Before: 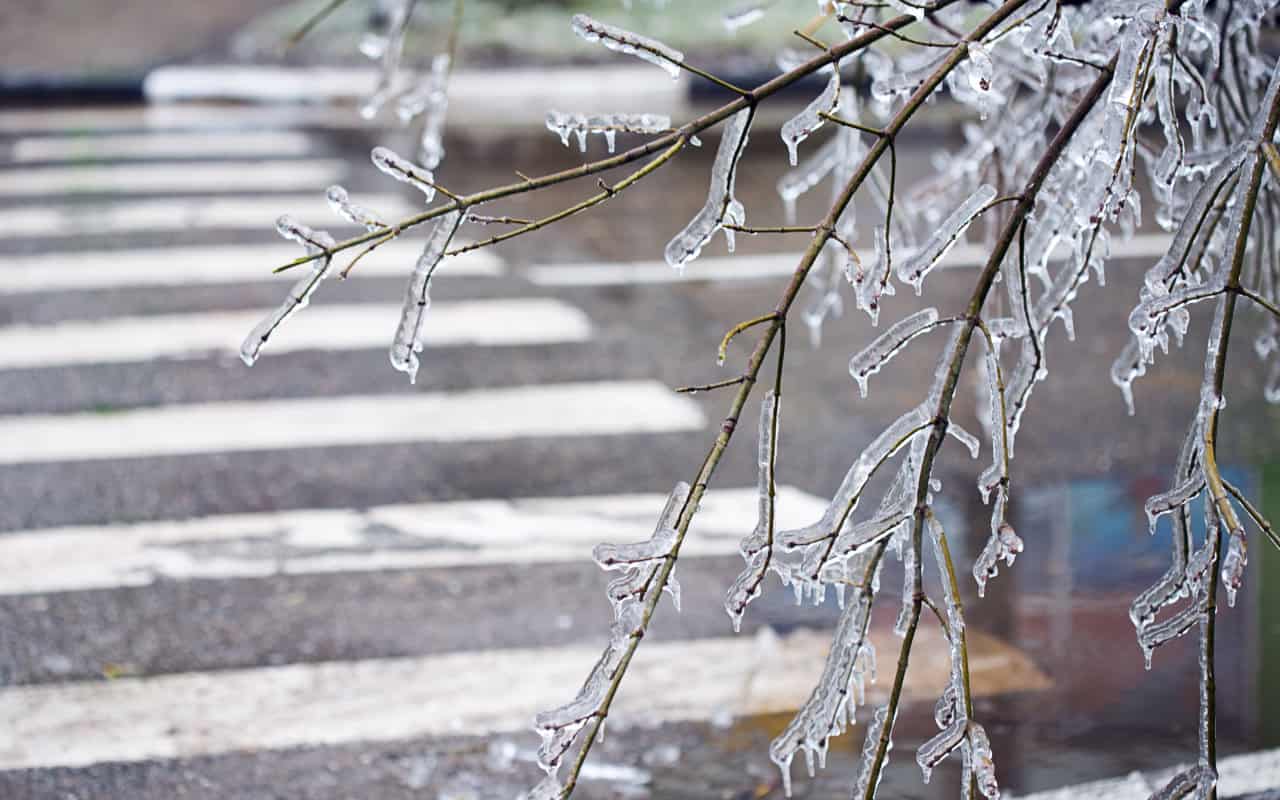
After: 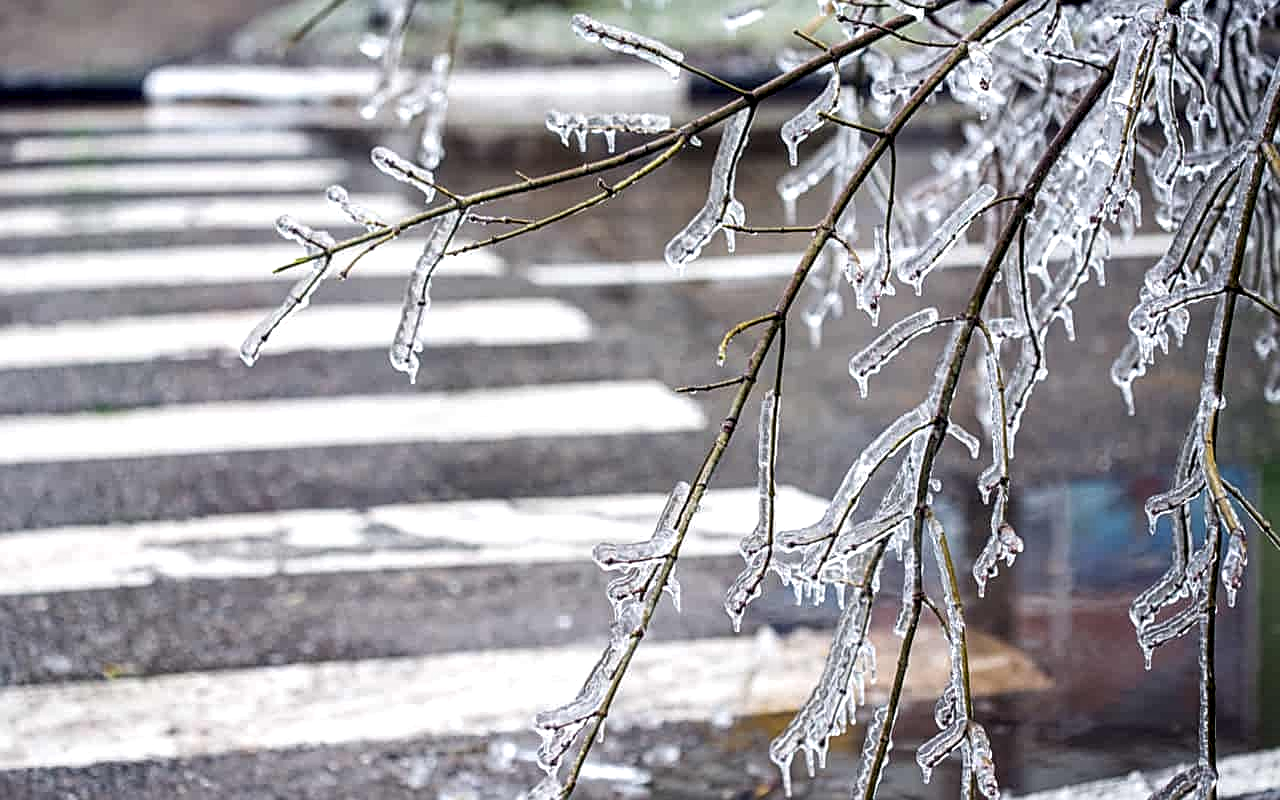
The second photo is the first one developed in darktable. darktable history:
sharpen: on, module defaults
tone equalizer: on, module defaults
local contrast: detail 160%
